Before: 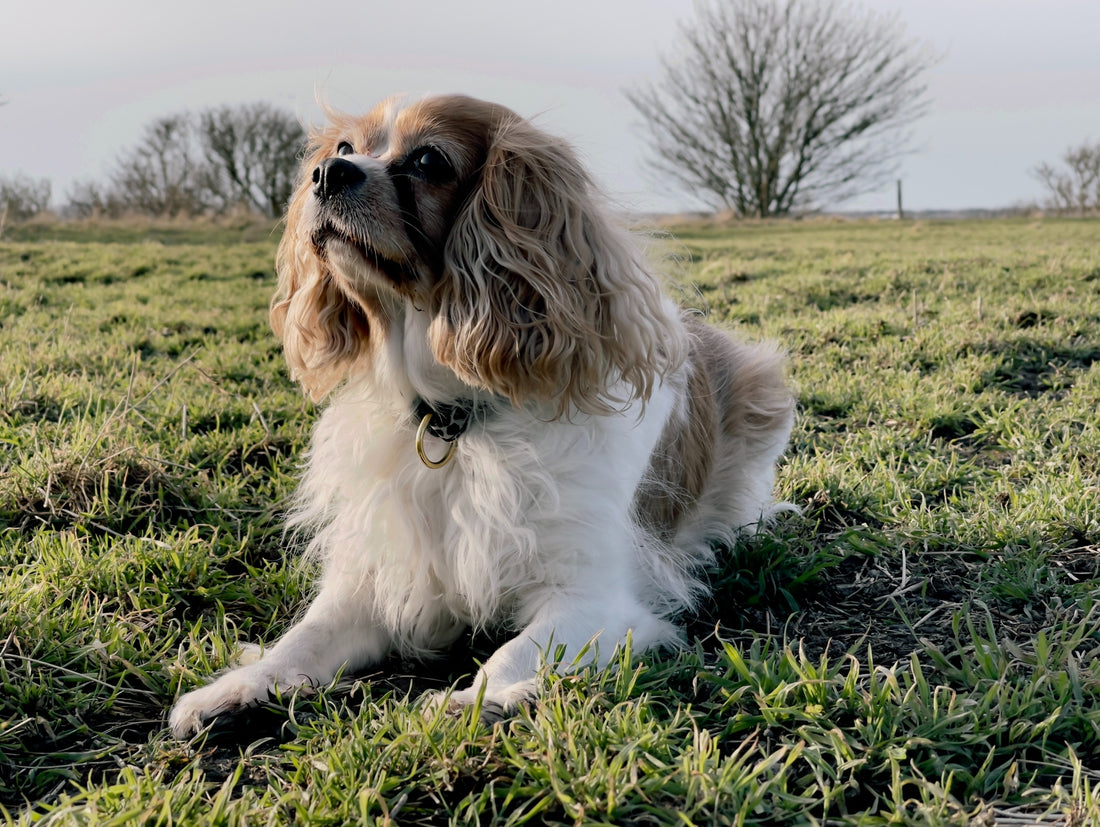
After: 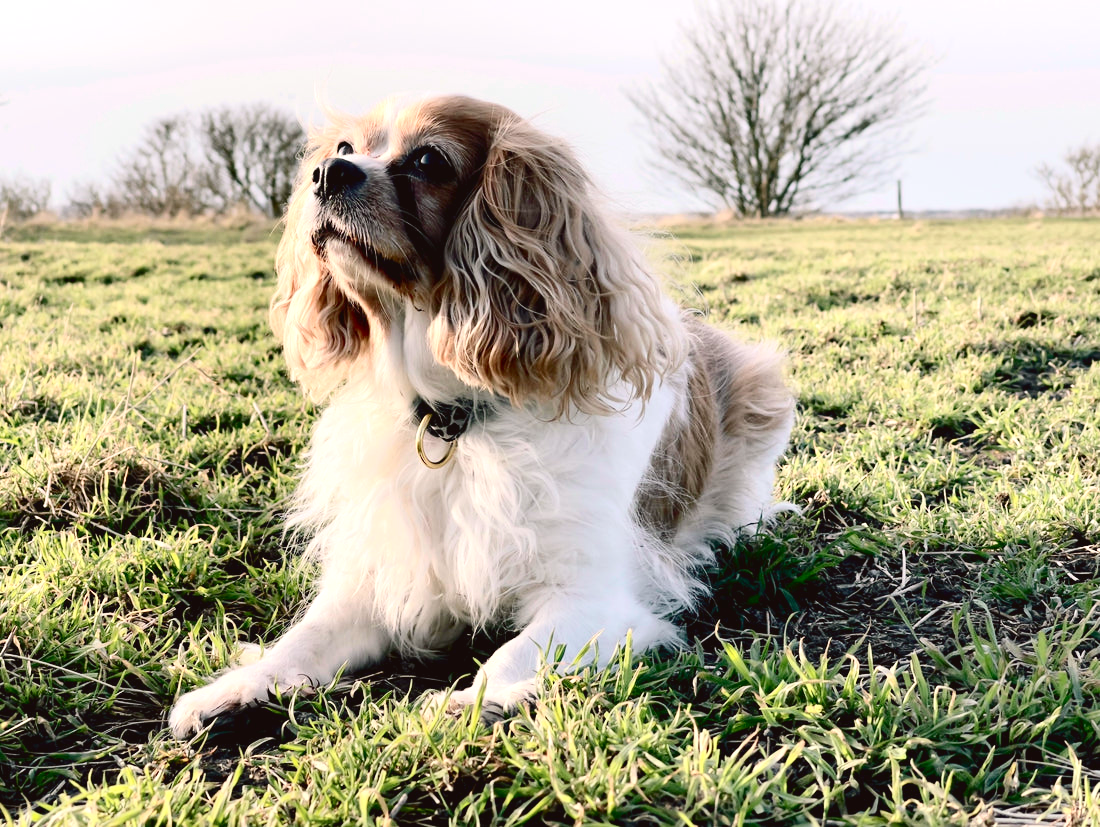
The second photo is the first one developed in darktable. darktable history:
exposure: black level correction 0.001, exposure 0.5 EV, compensate exposure bias true, compensate highlight preservation false
color zones: curves: ch0 [(0, 0.558) (0.143, 0.559) (0.286, 0.529) (0.429, 0.505) (0.571, 0.5) (0.714, 0.5) (0.857, 0.5) (1, 0.558)]; ch1 [(0, 0.469) (0.01, 0.469) (0.12, 0.446) (0.248, 0.469) (0.5, 0.5) (0.748, 0.5) (0.99, 0.469) (1, 0.469)]
levels: levels [0, 0.435, 0.917]
tone curve: curves: ch0 [(0, 0.019) (0.204, 0.162) (0.491, 0.519) (0.748, 0.765) (1, 0.919)]; ch1 [(0, 0) (0.179, 0.173) (0.322, 0.32) (0.442, 0.447) (0.496, 0.504) (0.566, 0.585) (0.761, 0.803) (1, 1)]; ch2 [(0, 0) (0.434, 0.447) (0.483, 0.487) (0.555, 0.563) (0.697, 0.68) (1, 1)], color space Lab, independent channels, preserve colors none
